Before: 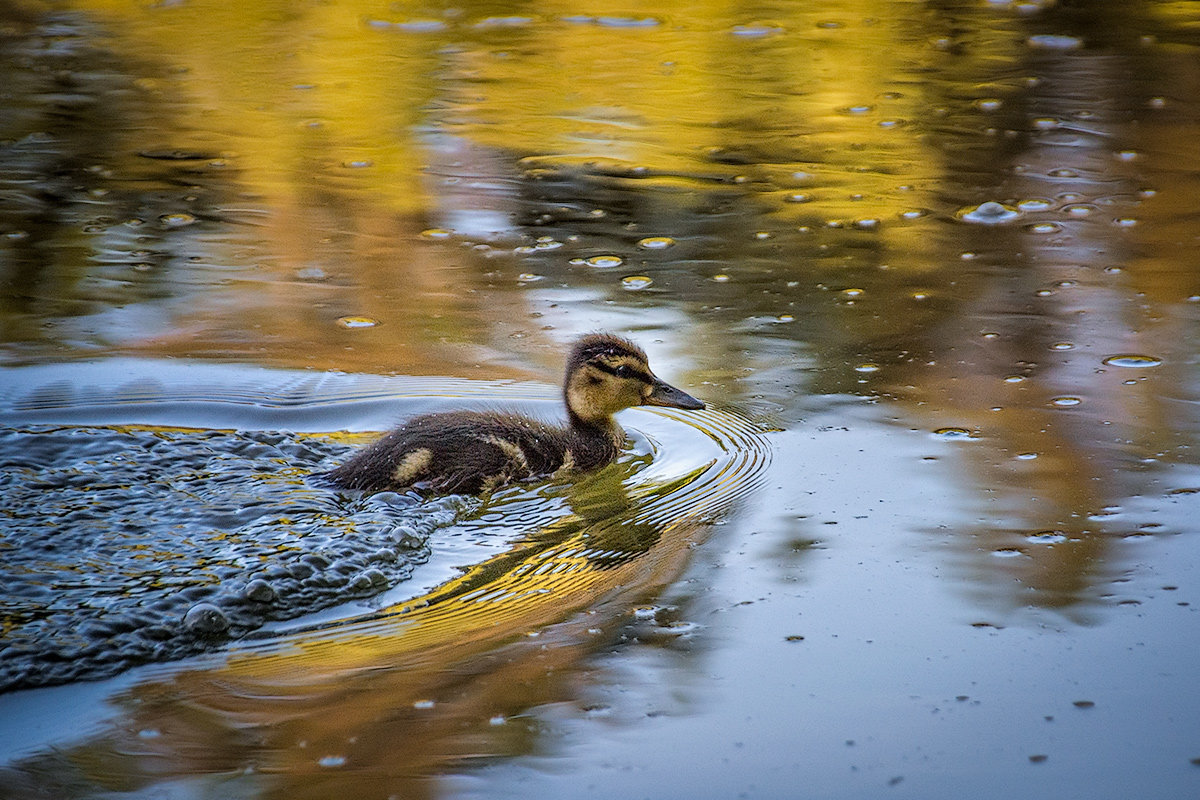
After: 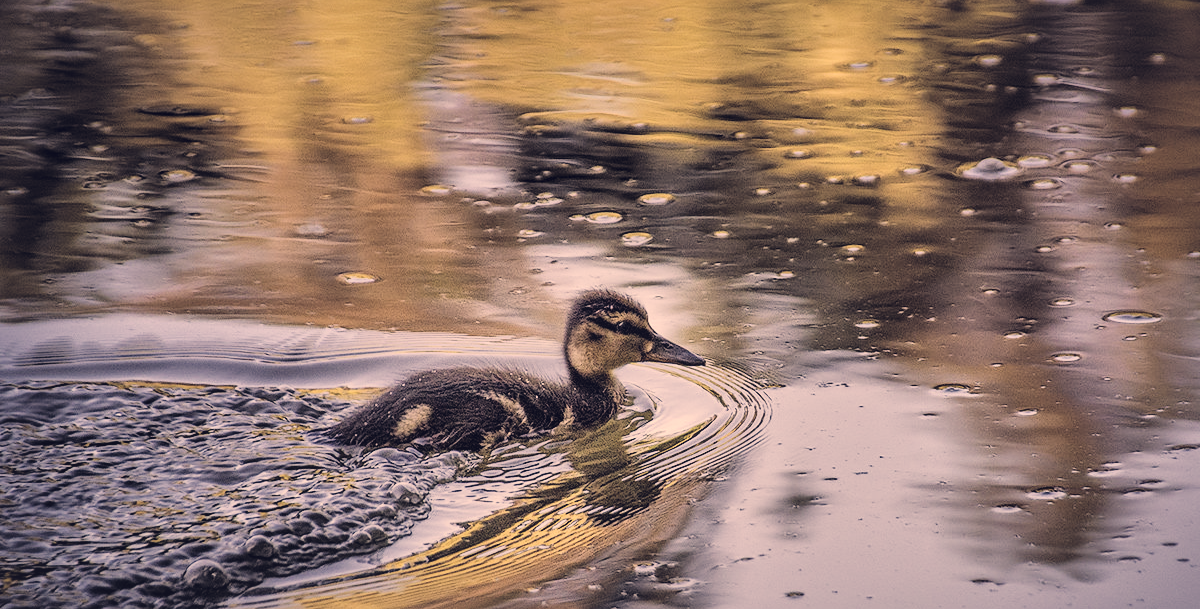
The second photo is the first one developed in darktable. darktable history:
color correction: highlights a* 20.2, highlights b* 26.69, shadows a* 3.43, shadows b* -16.97, saturation 0.727
local contrast: mode bilateral grid, contrast 26, coarseness 47, detail 151%, midtone range 0.2
exposure: black level correction -0.025, exposure -0.118 EV, compensate exposure bias true, compensate highlight preservation false
crop: top 5.601%, bottom 18.157%
filmic rgb: black relative exposure -7.65 EV, white relative exposure 4.56 EV, threshold 3.02 EV, hardness 3.61, enable highlight reconstruction true
contrast brightness saturation: contrast 0.063, brightness -0.014, saturation -0.214
tone equalizer: -8 EV -0.412 EV, -7 EV -0.359 EV, -6 EV -0.335 EV, -5 EV -0.253 EV, -3 EV 0.212 EV, -2 EV 0.326 EV, -1 EV 0.372 EV, +0 EV 0.424 EV, mask exposure compensation -0.506 EV
